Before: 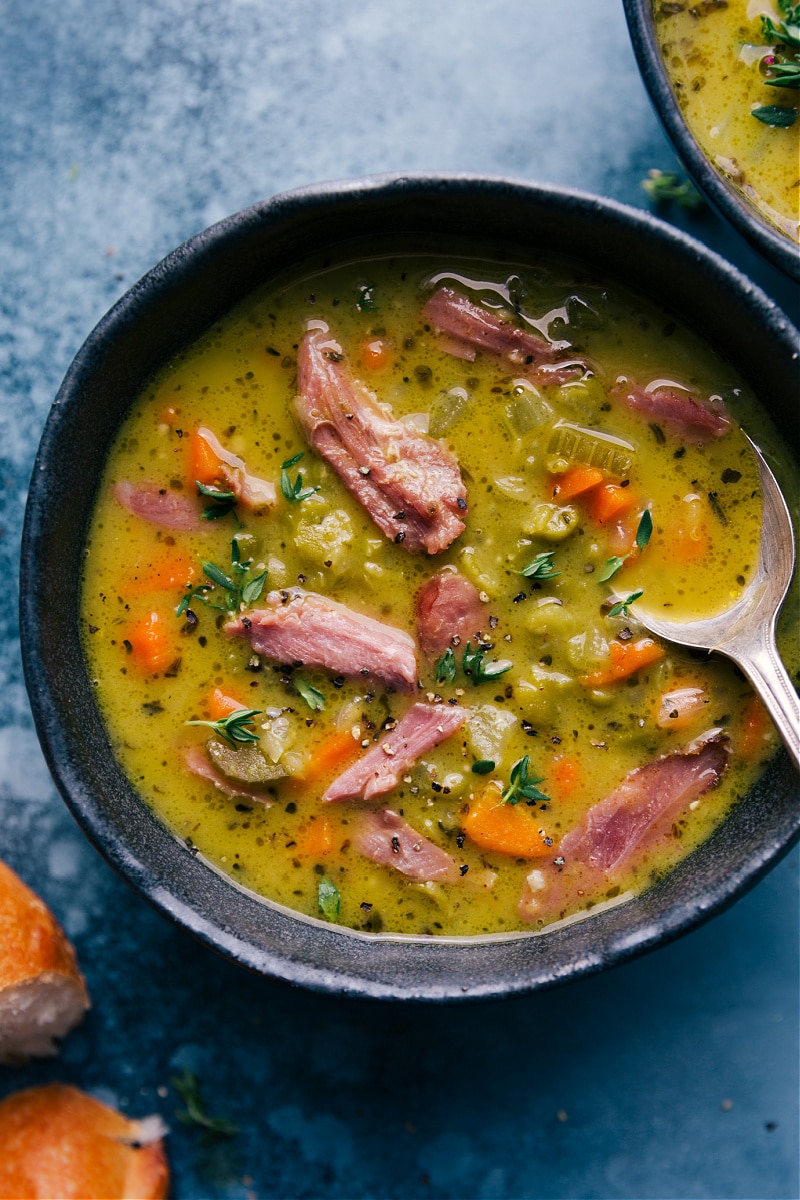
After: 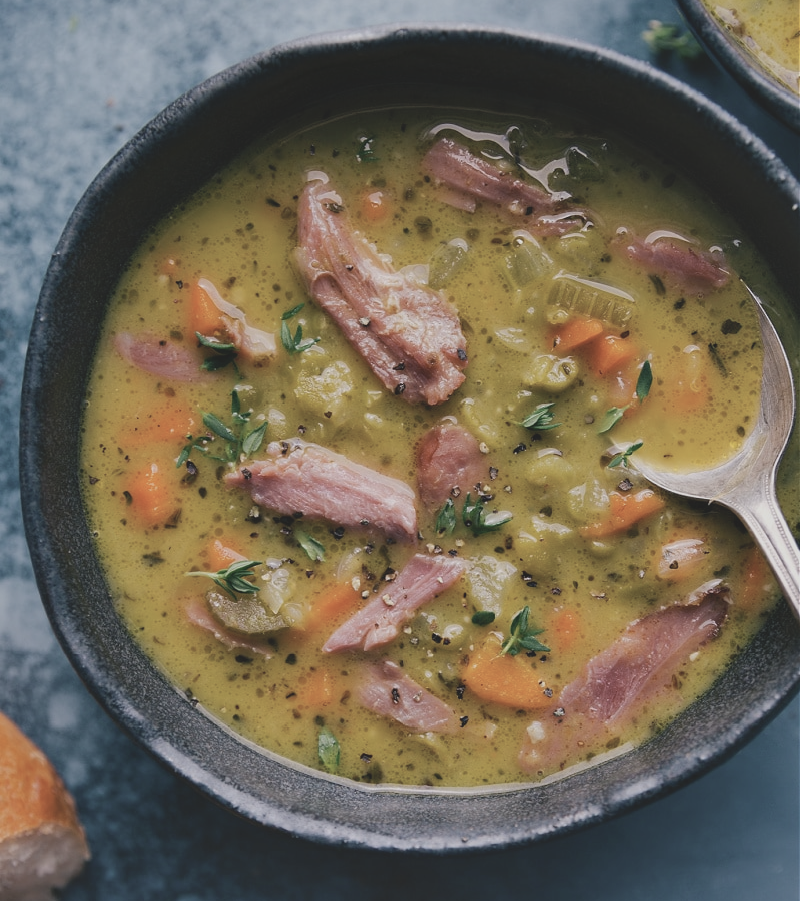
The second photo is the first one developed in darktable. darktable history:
shadows and highlights: soften with gaussian
crop and rotate: top 12.456%, bottom 12.45%
contrast brightness saturation: contrast -0.25, saturation -0.442
